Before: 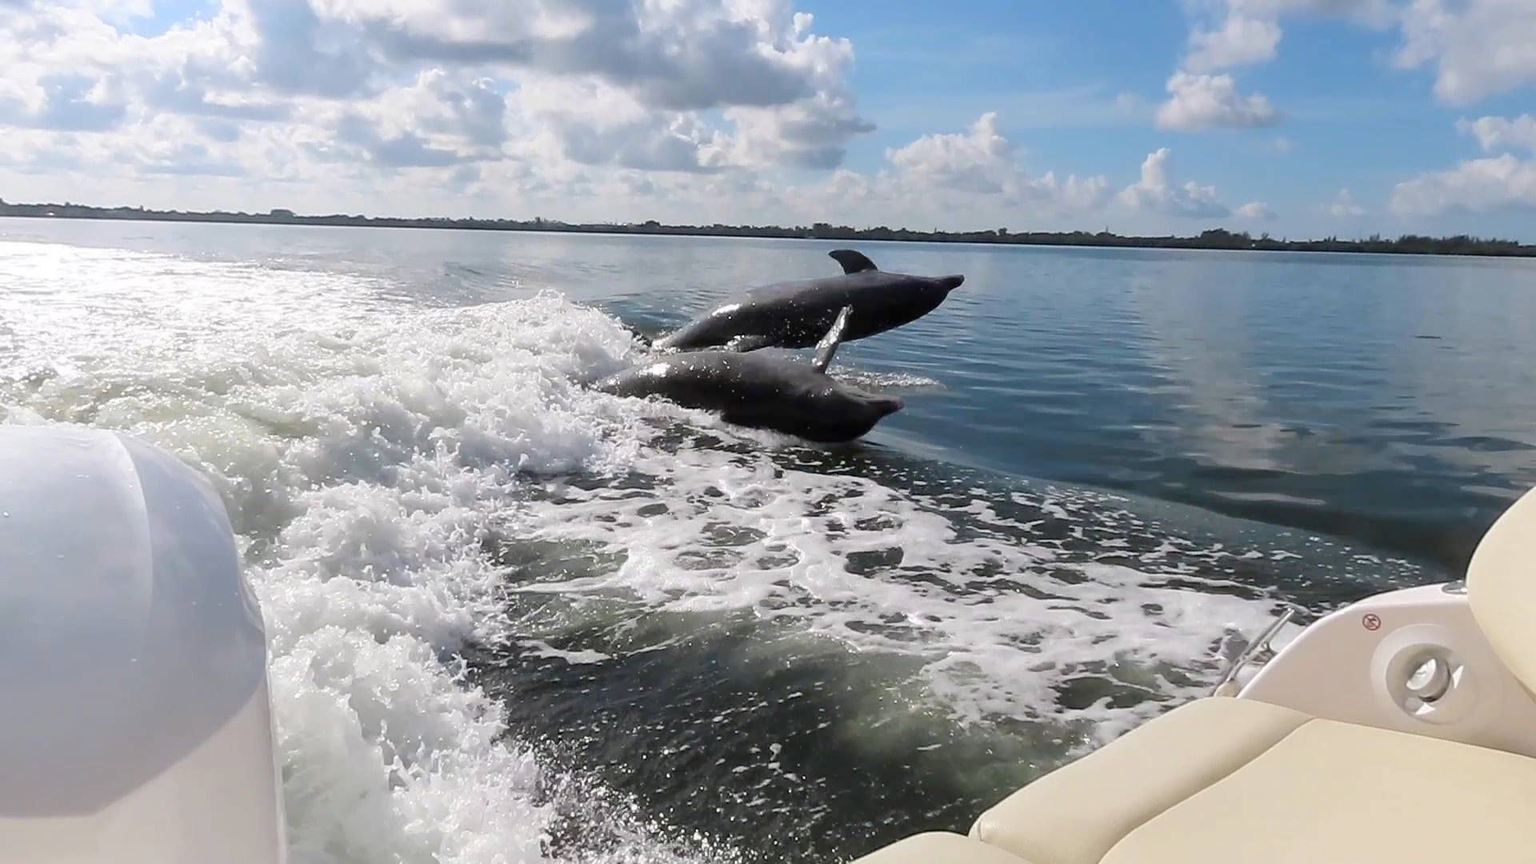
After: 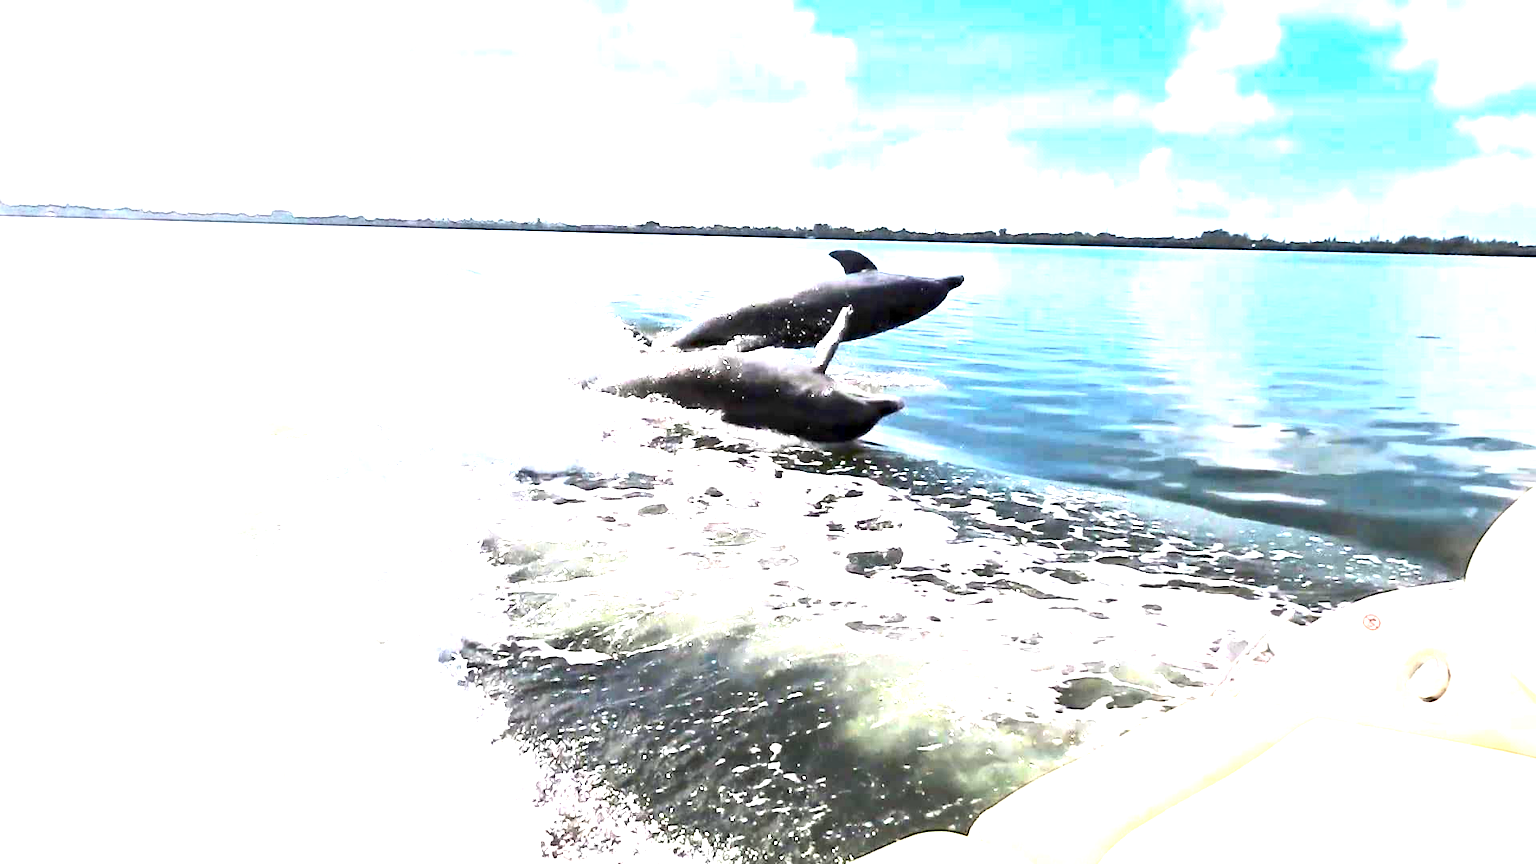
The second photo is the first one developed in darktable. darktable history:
contrast equalizer: octaves 7, y [[0.5, 0.5, 0.544, 0.569, 0.5, 0.5], [0.5 ×6], [0.5 ×6], [0 ×6], [0 ×6]]
contrast brightness saturation: contrast 0.196, brightness 0.149, saturation 0.15
color balance rgb: perceptual saturation grading › global saturation 0.839%, perceptual brilliance grading › global brilliance 34.235%, perceptual brilliance grading › highlights 49.808%, perceptual brilliance grading › mid-tones 59.953%, perceptual brilliance grading › shadows 34.799%, global vibrance 2.566%
